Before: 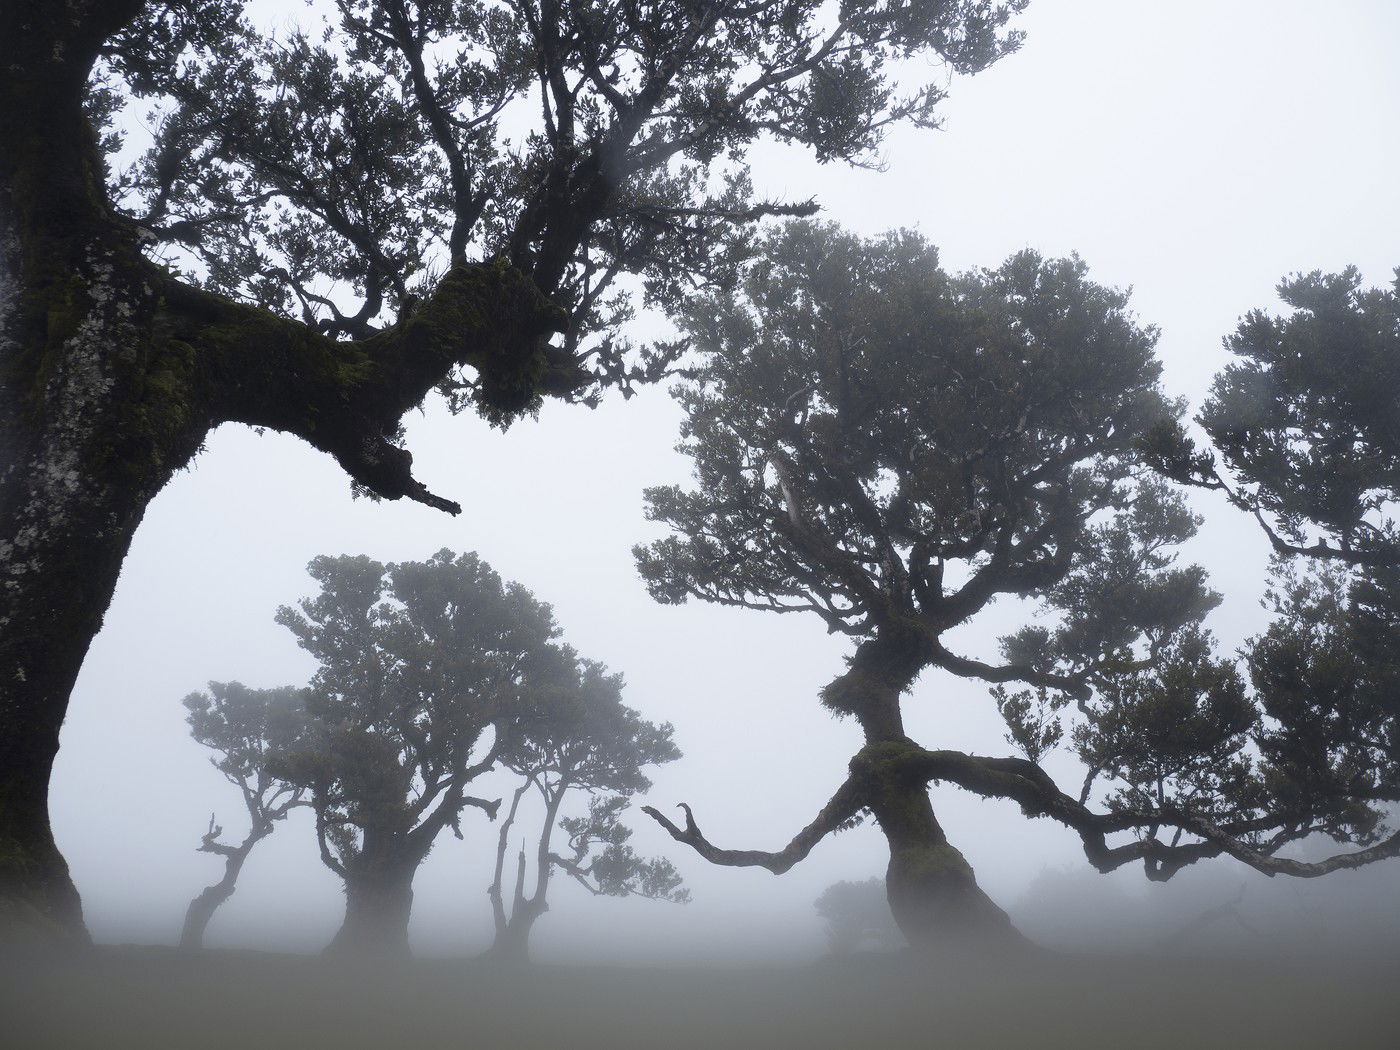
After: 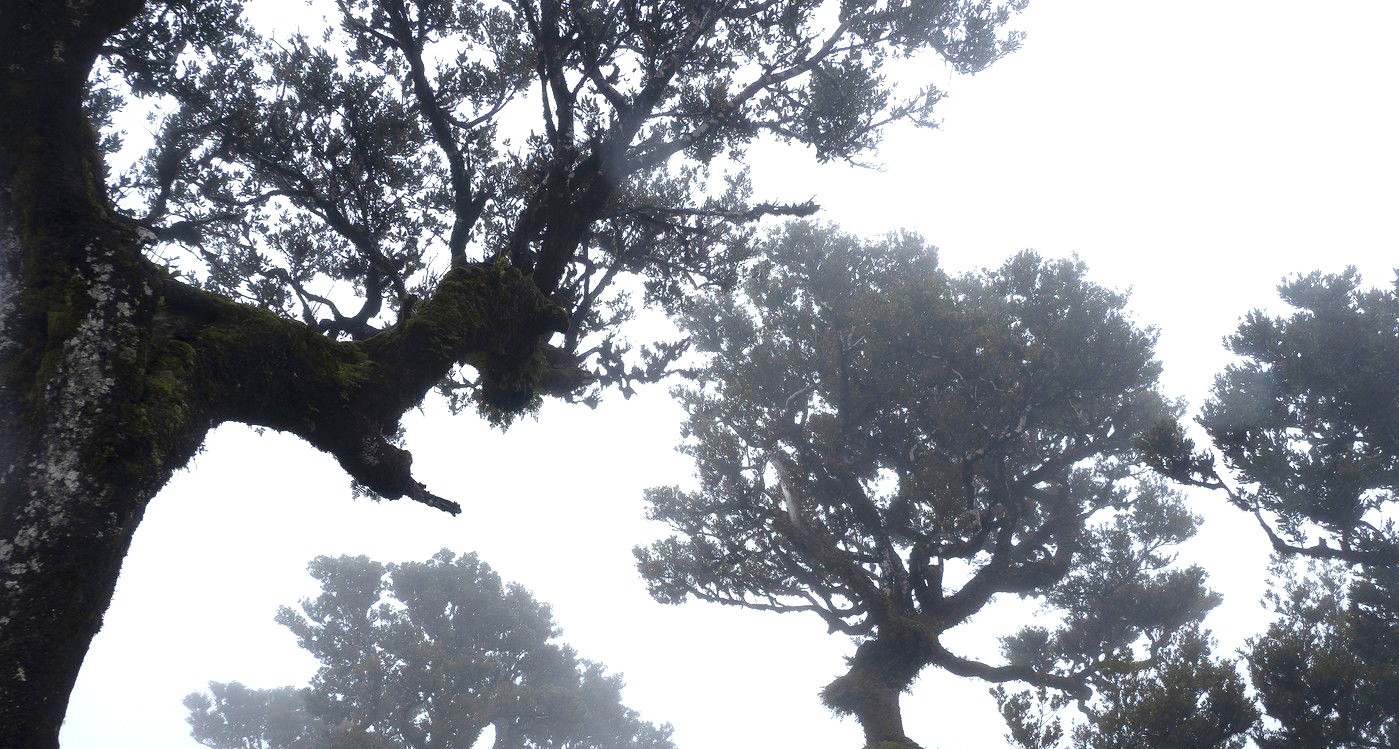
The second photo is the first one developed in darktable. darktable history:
exposure: exposure 0.661 EV, compensate highlight preservation false
crop: bottom 28.576%
